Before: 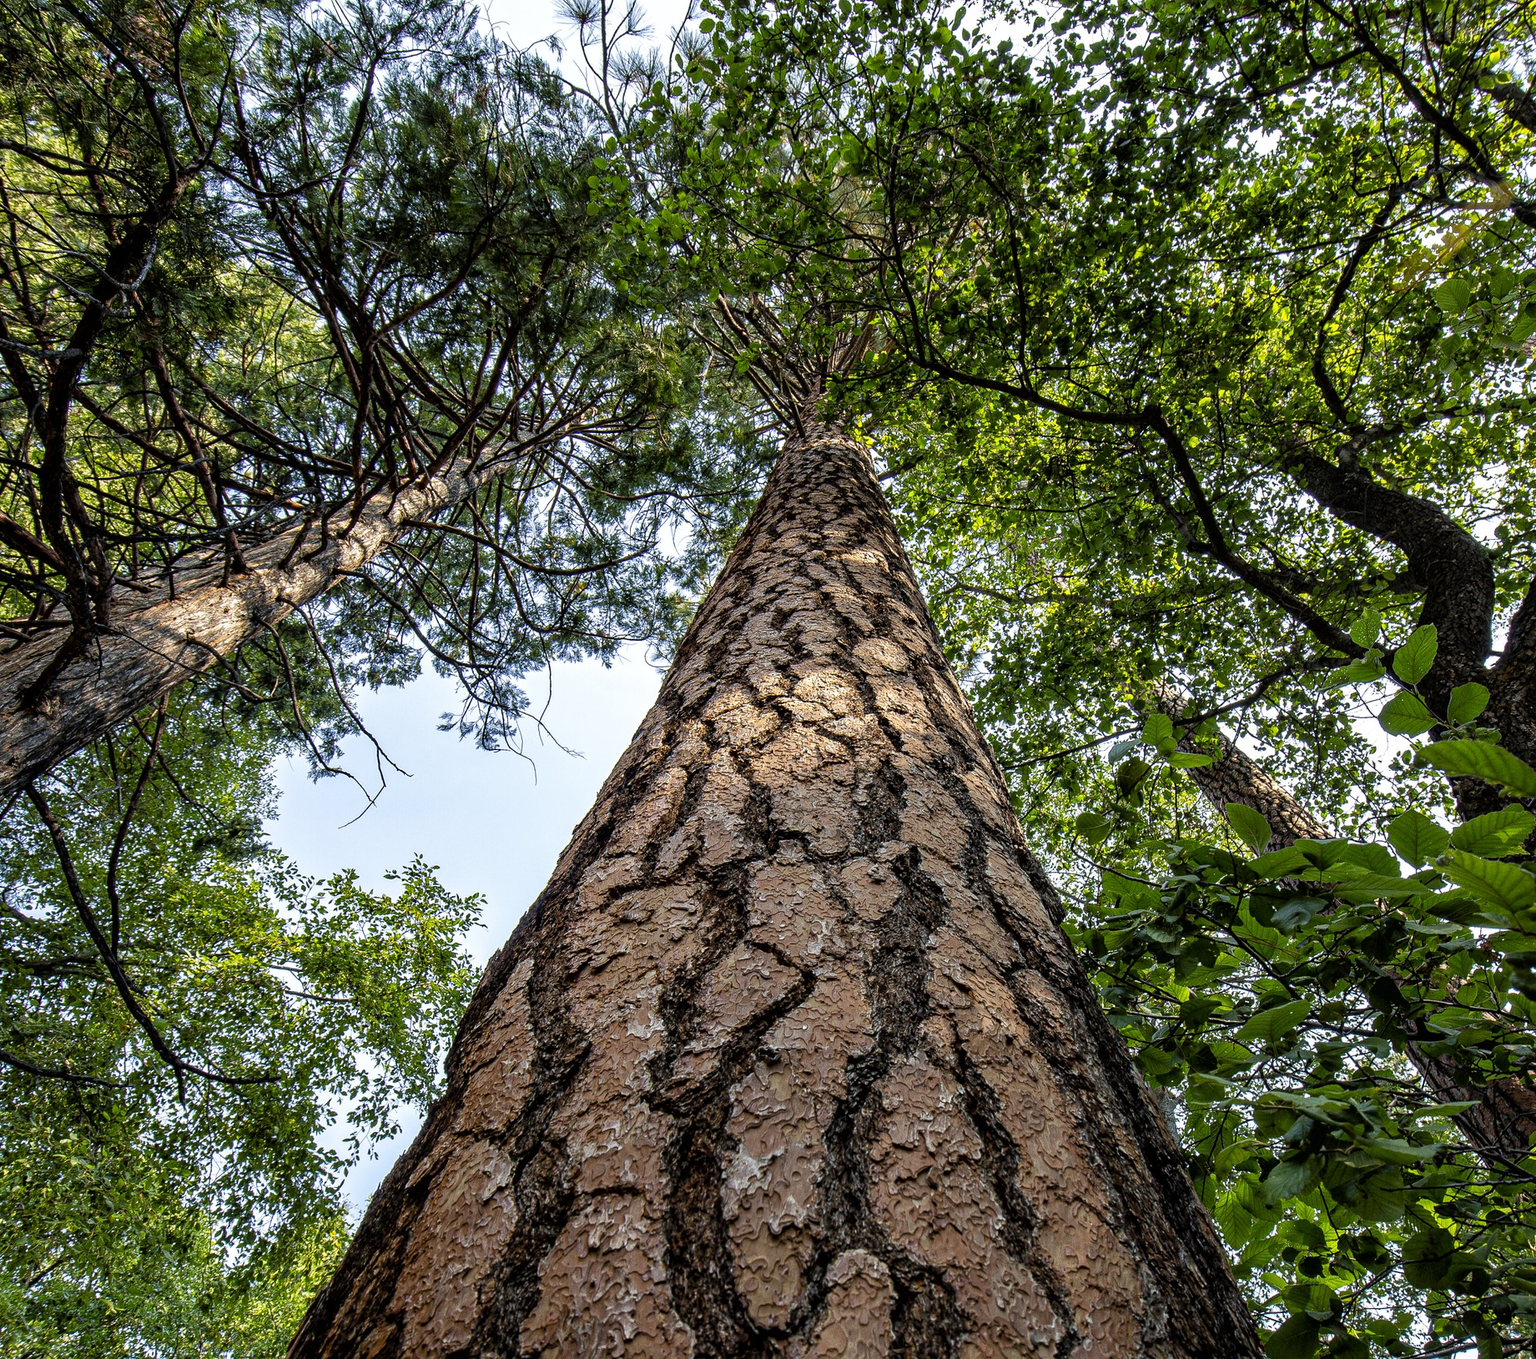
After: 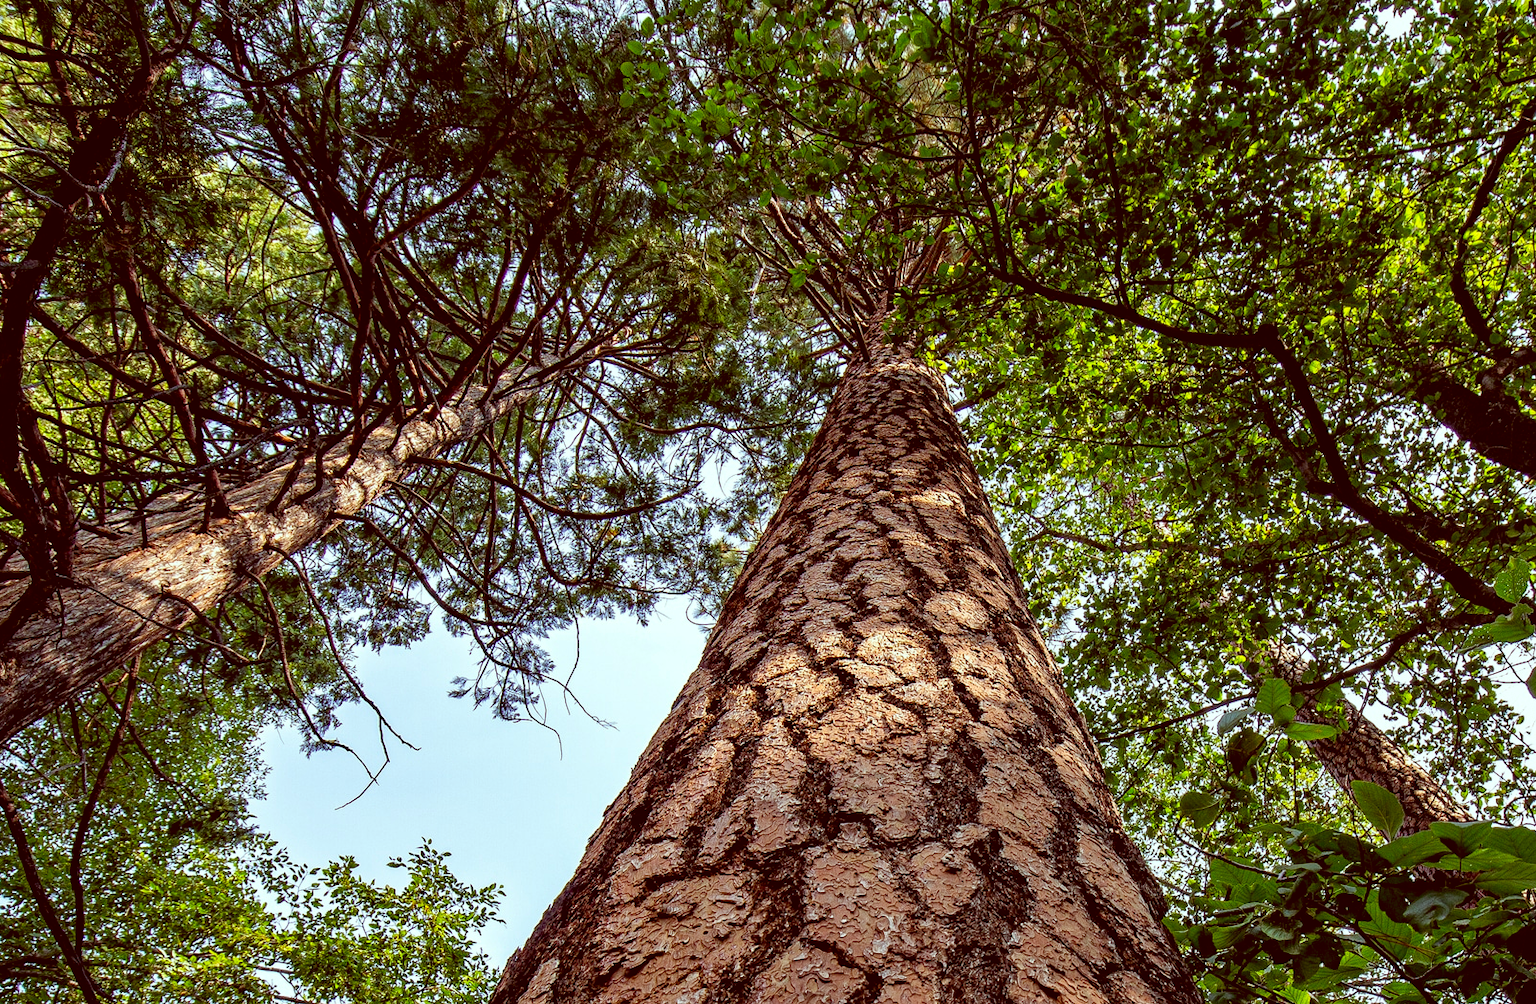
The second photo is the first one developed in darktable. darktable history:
crop: left 3.015%, top 8.969%, right 9.647%, bottom 26.457%
color correction: highlights a* -7.23, highlights b* -0.161, shadows a* 20.08, shadows b* 11.73
